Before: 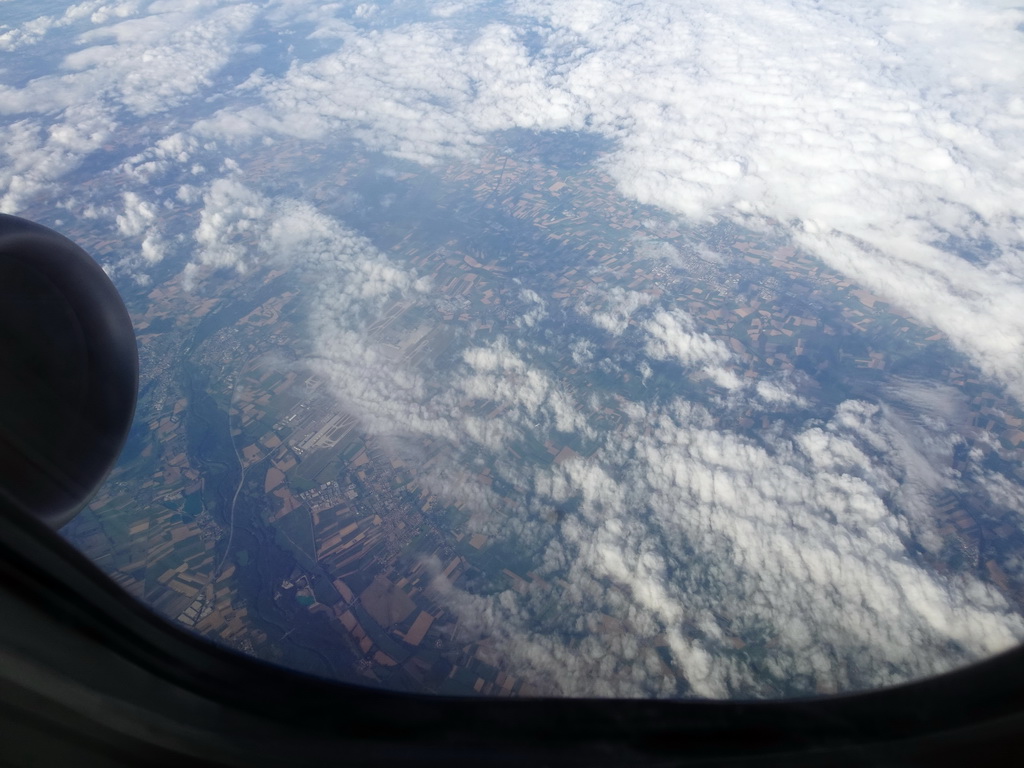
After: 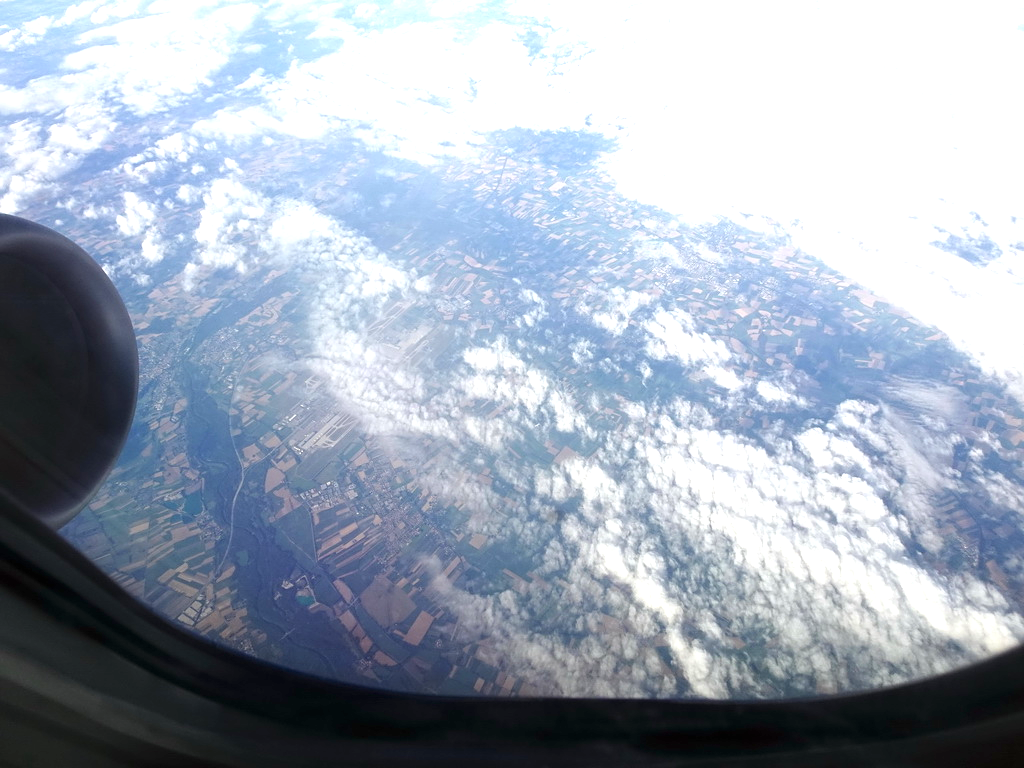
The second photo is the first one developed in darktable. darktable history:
exposure: black level correction 0, exposure 1.099 EV, compensate highlight preservation false
sharpen: amount 0.213
